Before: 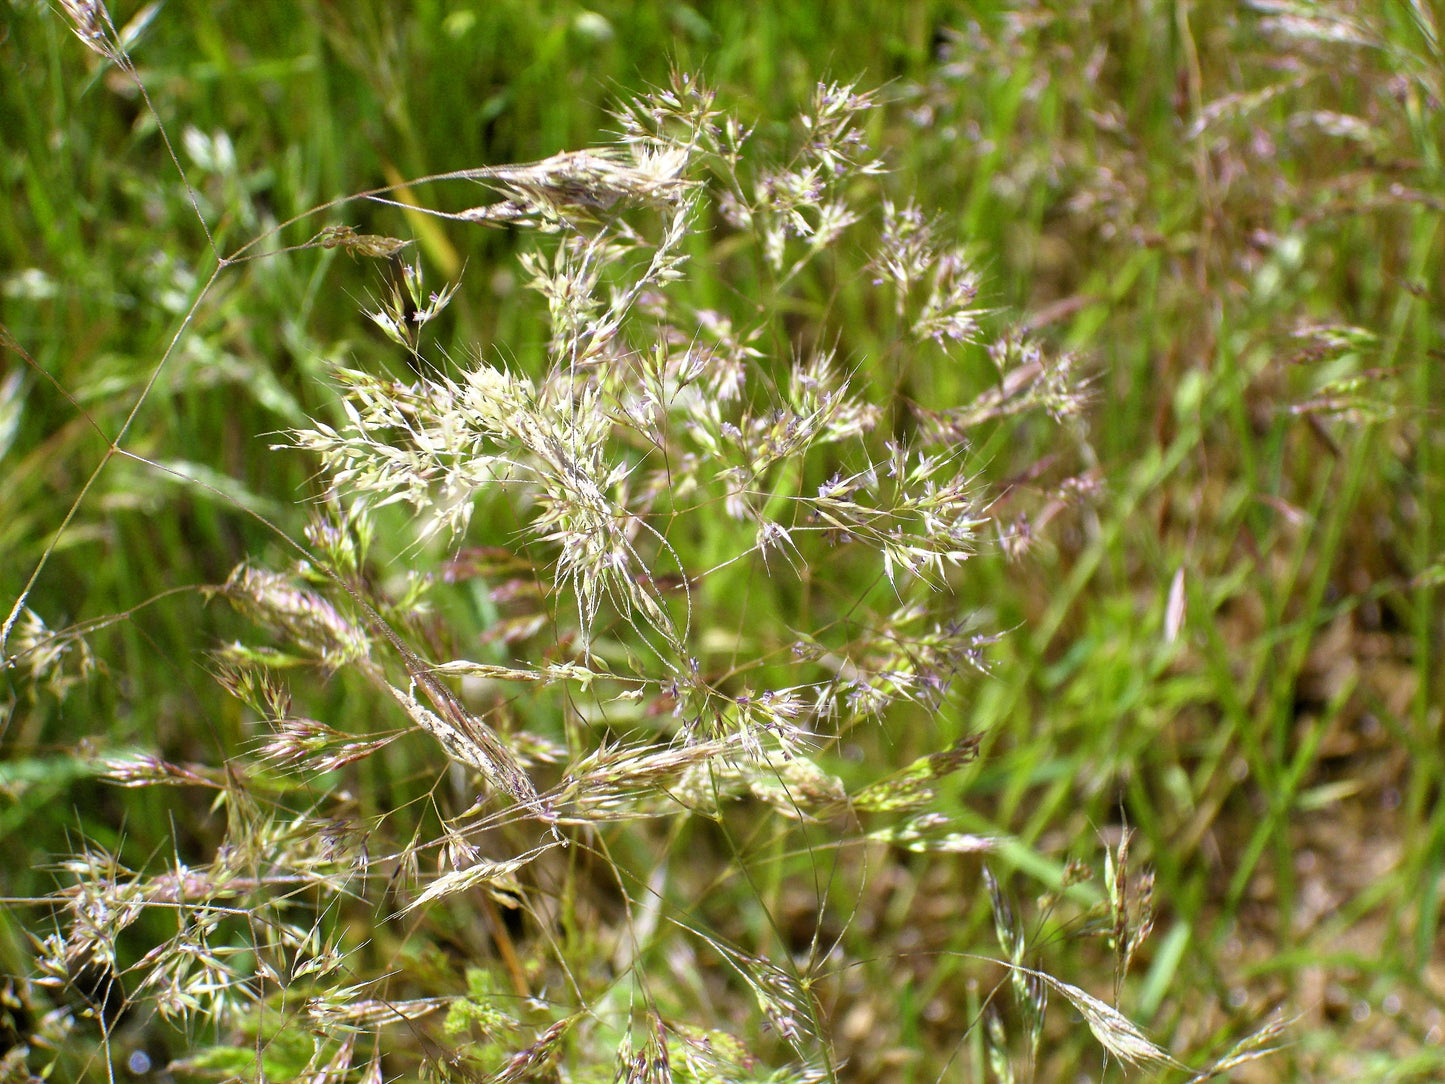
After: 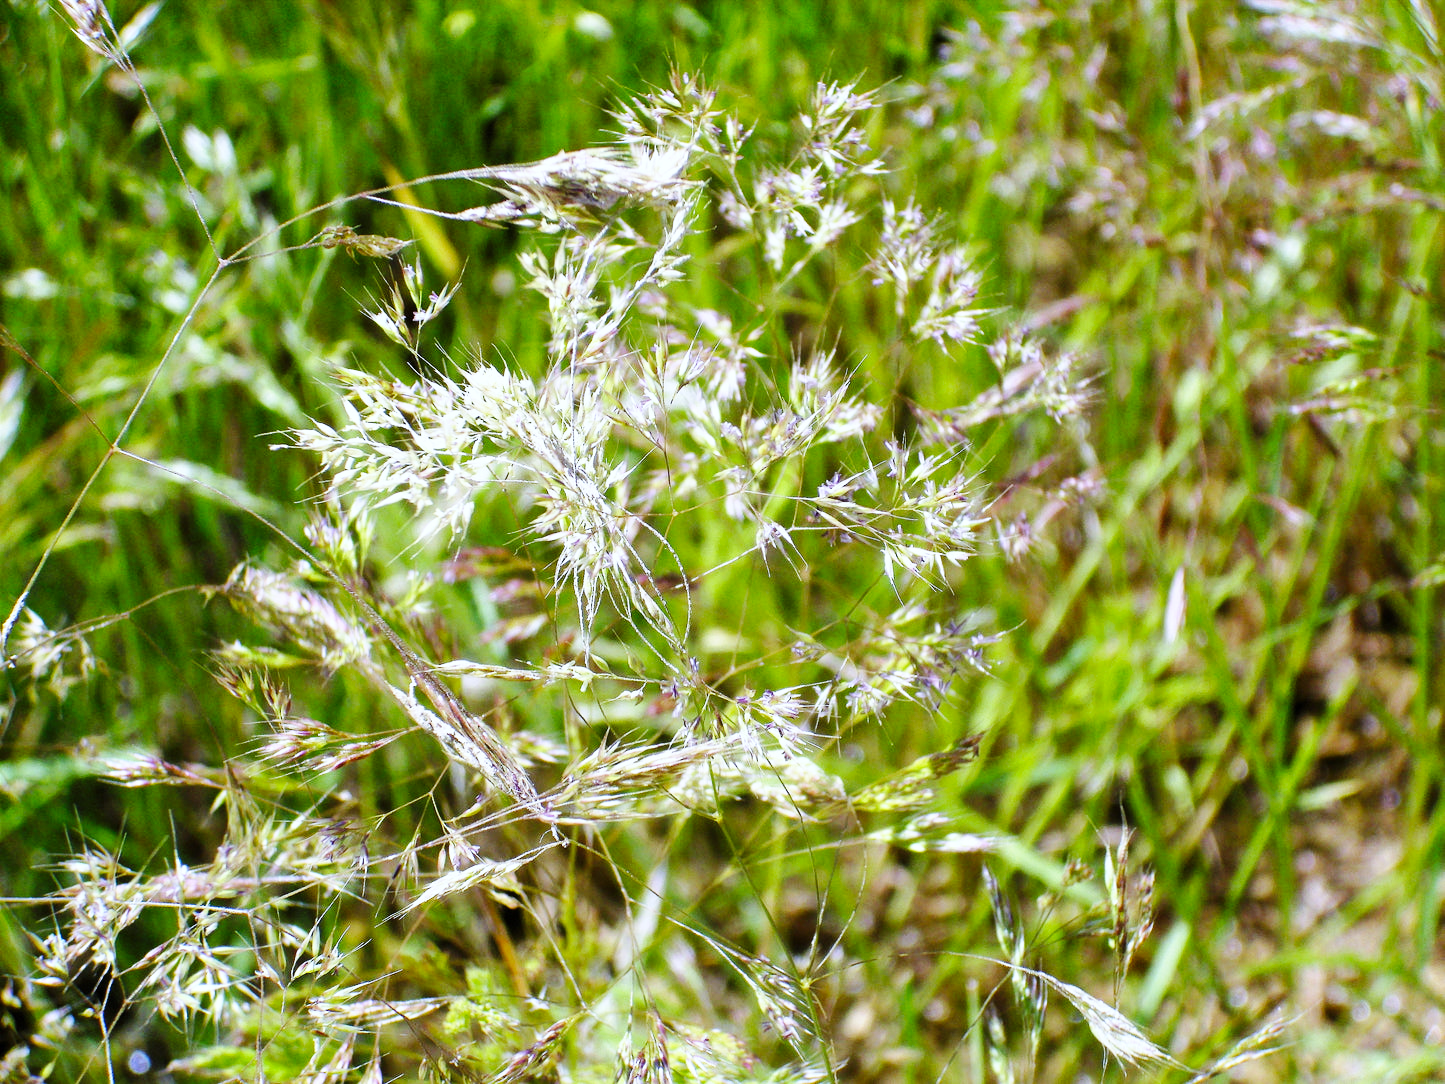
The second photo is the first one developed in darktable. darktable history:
white balance: red 0.948, green 1.02, blue 1.176
base curve: curves: ch0 [(0, 0) (0.032, 0.025) (0.121, 0.166) (0.206, 0.329) (0.605, 0.79) (1, 1)], preserve colors none
